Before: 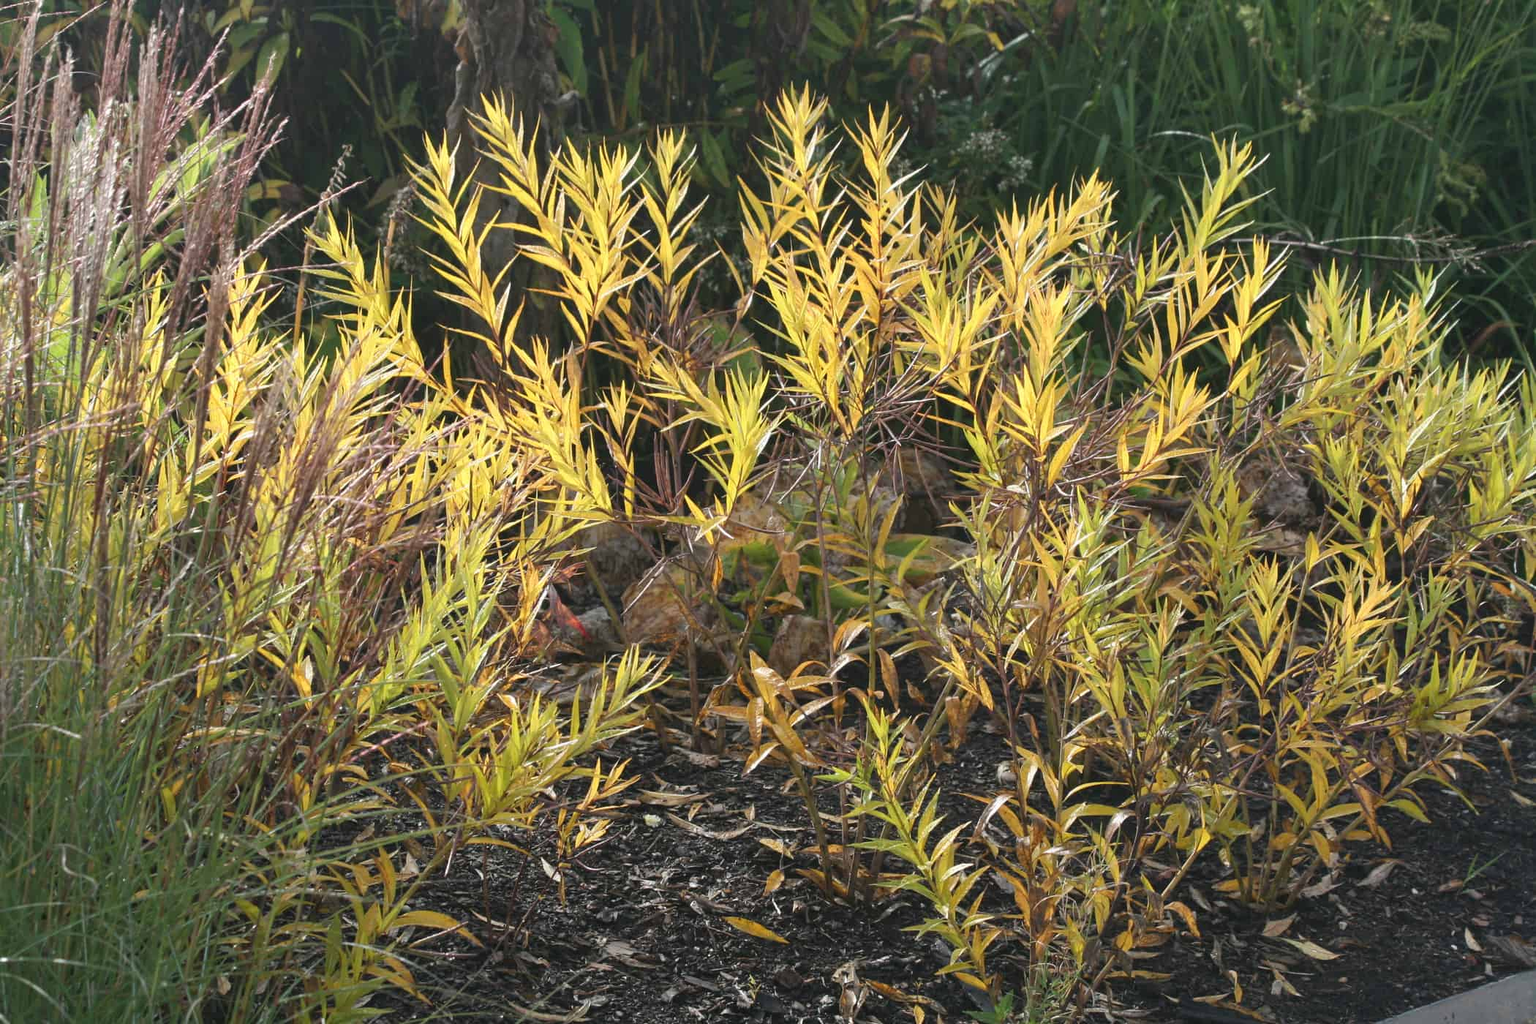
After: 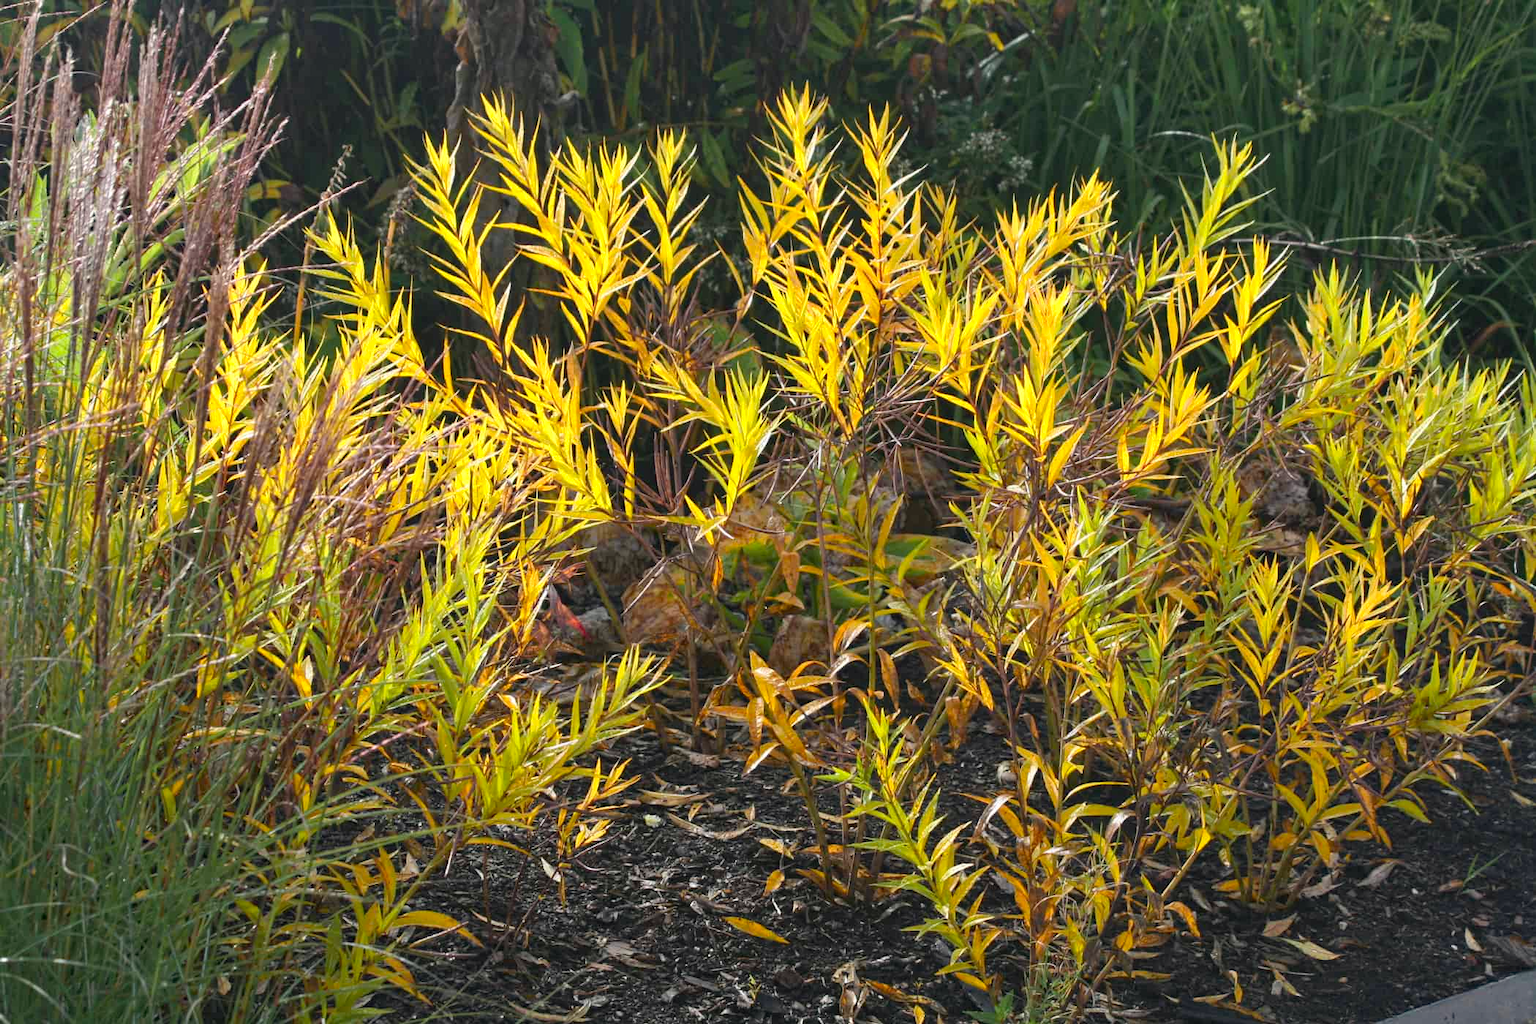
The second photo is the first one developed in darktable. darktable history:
haze removal: adaptive false
color zones: curves: ch0 [(0.224, 0.526) (0.75, 0.5)]; ch1 [(0.055, 0.526) (0.224, 0.761) (0.377, 0.526) (0.75, 0.5)]
